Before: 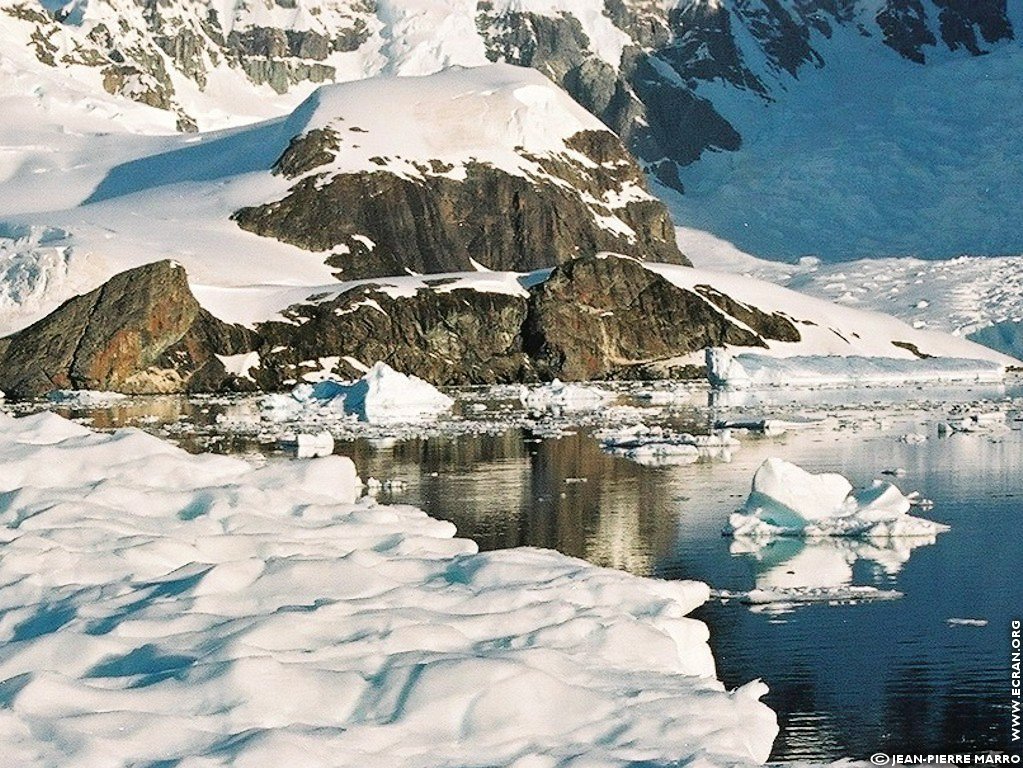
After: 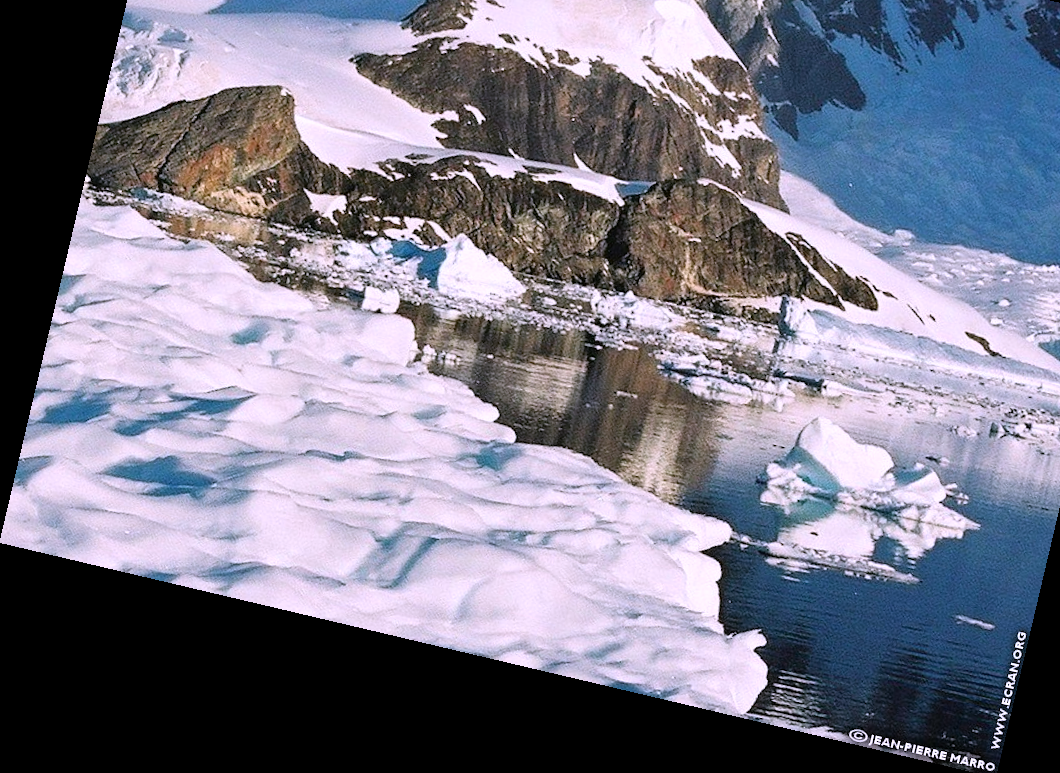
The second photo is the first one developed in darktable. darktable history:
crop: top 20.916%, right 9.437%, bottom 0.316%
exposure: exposure -0.05 EV
rotate and perspective: rotation 13.27°, automatic cropping off
white balance: red 1.042, blue 1.17
